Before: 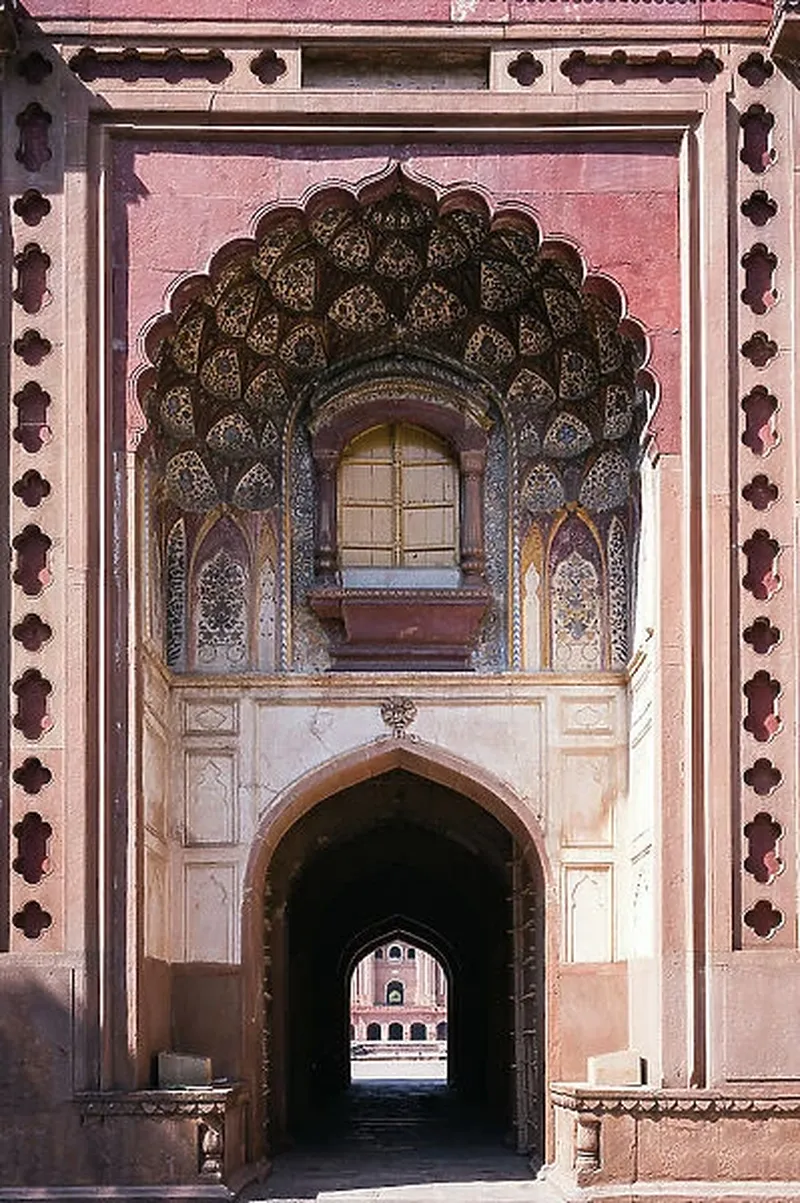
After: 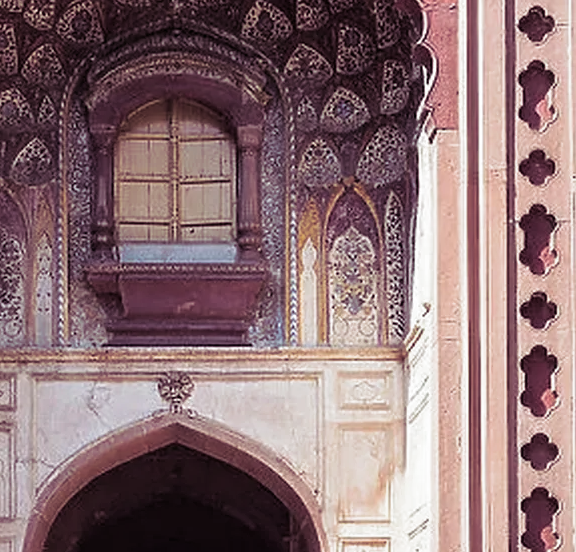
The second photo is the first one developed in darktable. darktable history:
split-toning: shadows › hue 316.8°, shadows › saturation 0.47, highlights › hue 201.6°, highlights › saturation 0, balance -41.97, compress 28.01%
crop and rotate: left 27.938%, top 27.046%, bottom 27.046%
tone equalizer: on, module defaults
